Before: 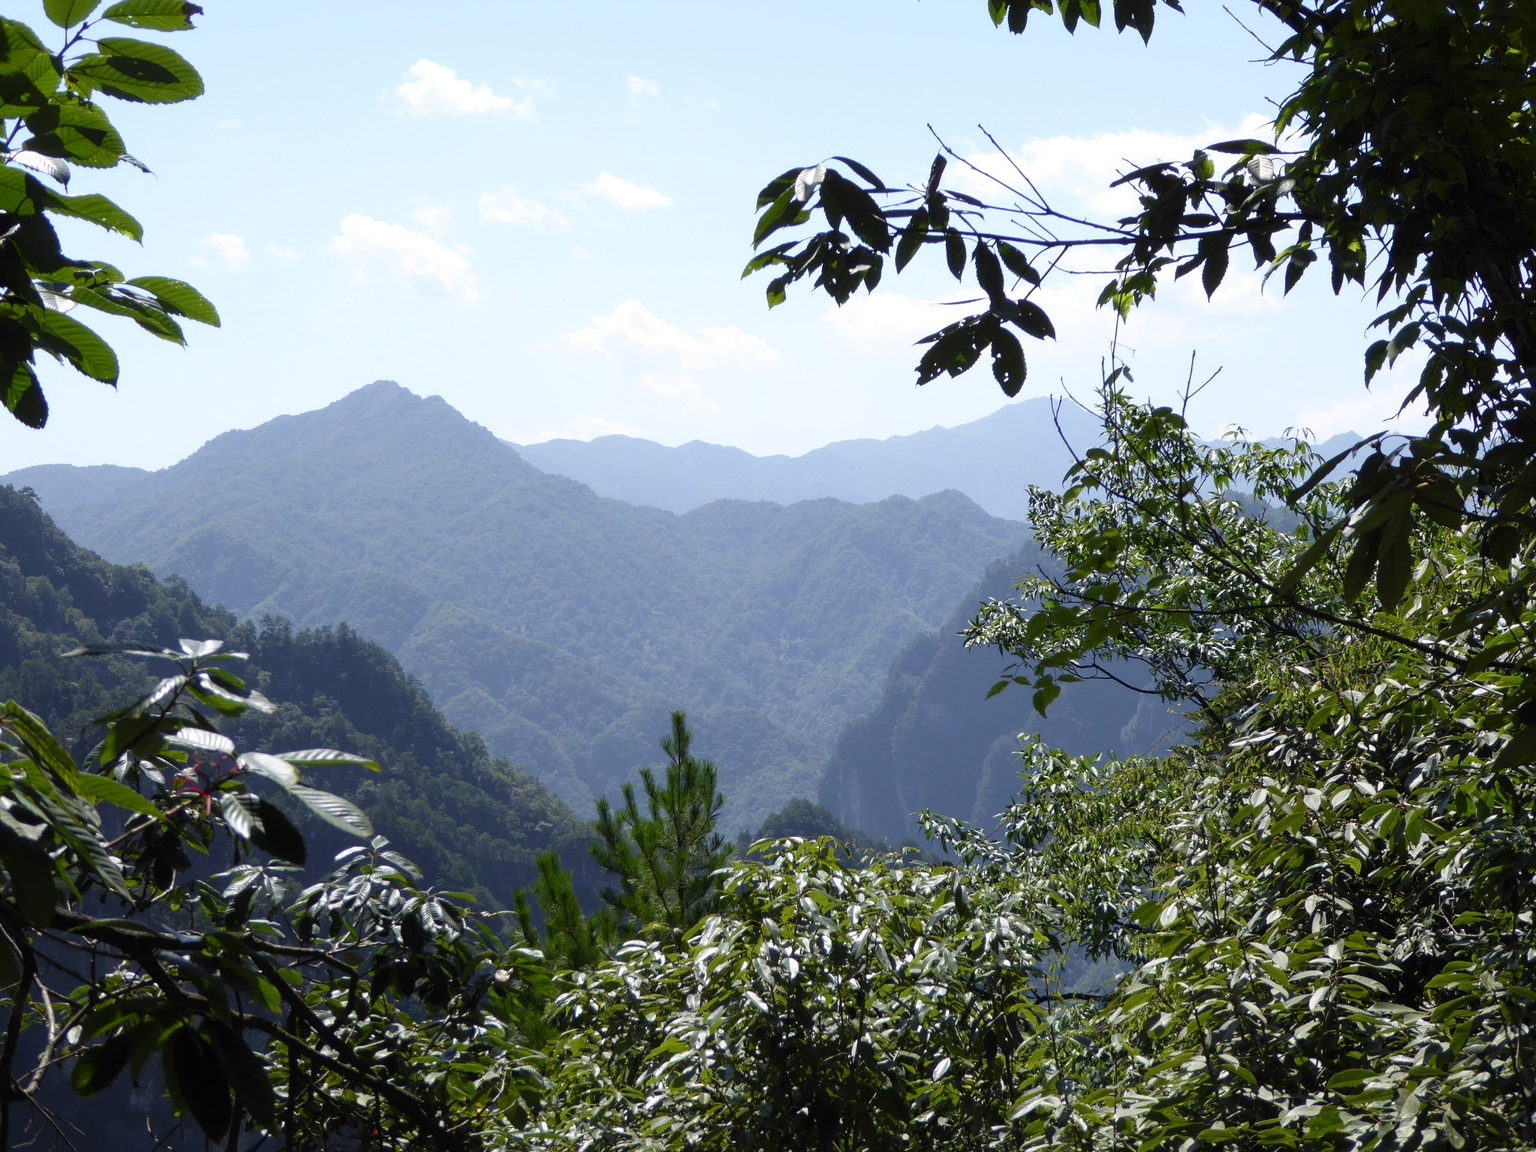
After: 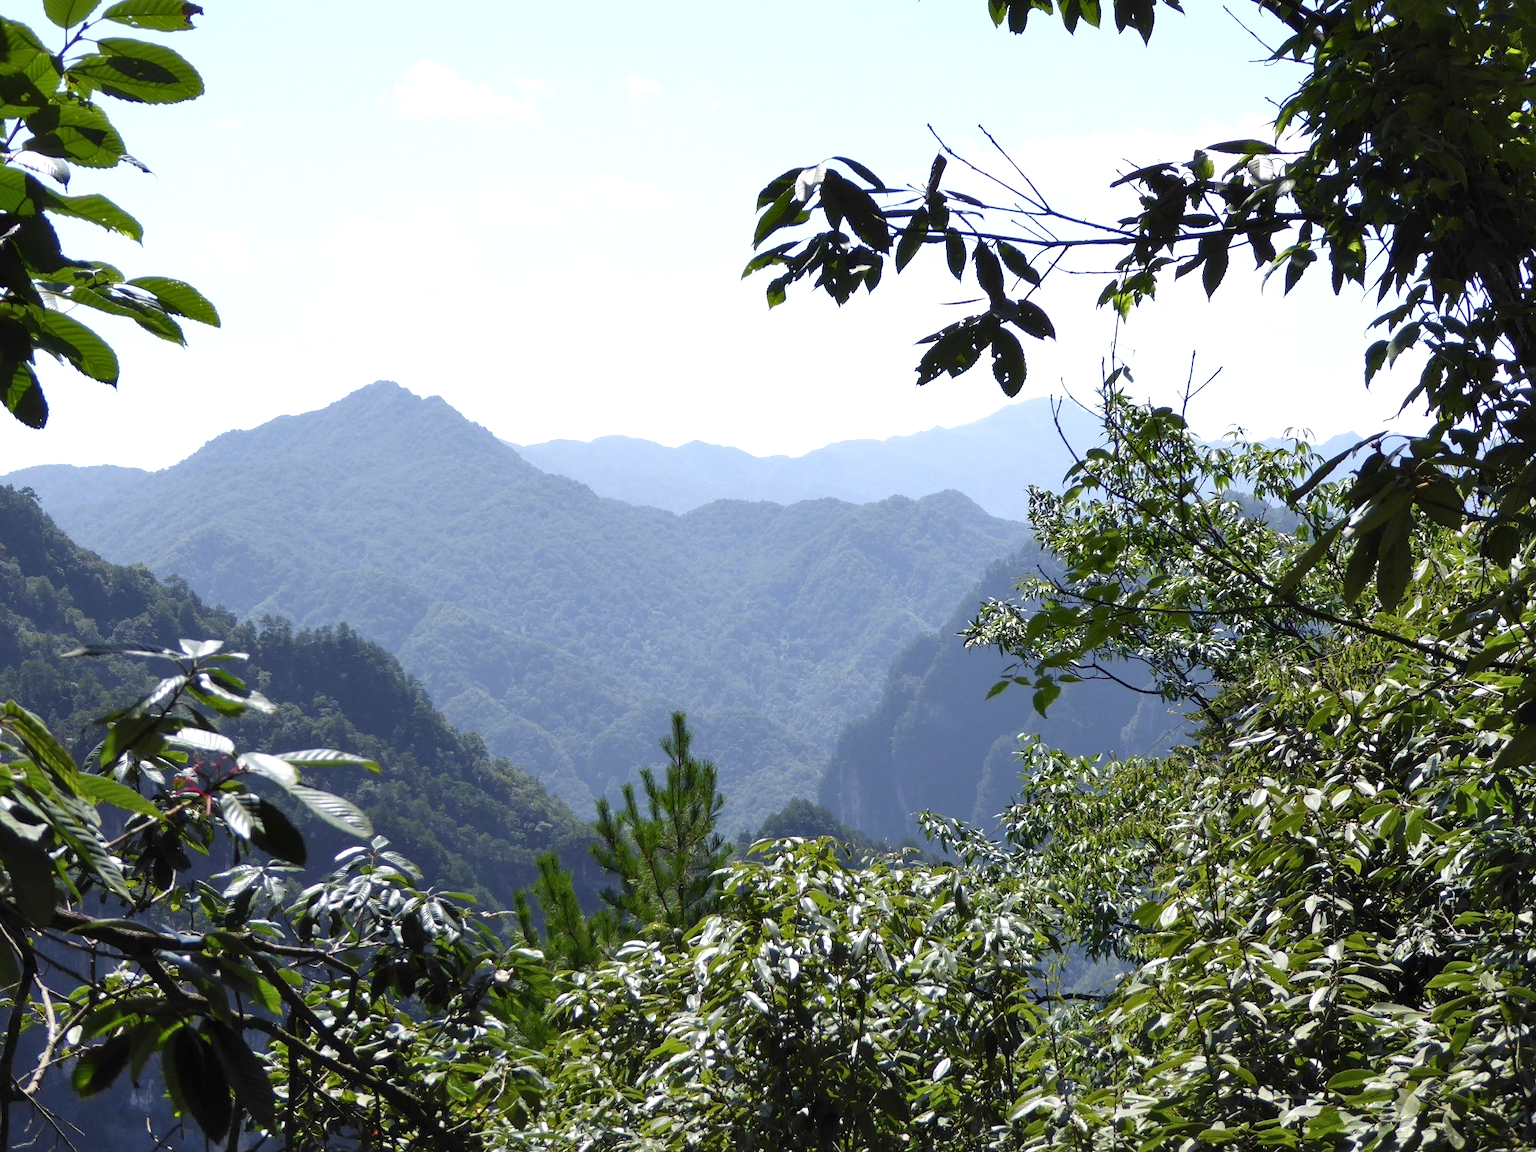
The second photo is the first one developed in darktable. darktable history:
shadows and highlights: shadows 51.78, highlights -28.66, soften with gaussian
exposure: exposure 0.36 EV, compensate exposure bias true, compensate highlight preservation false
